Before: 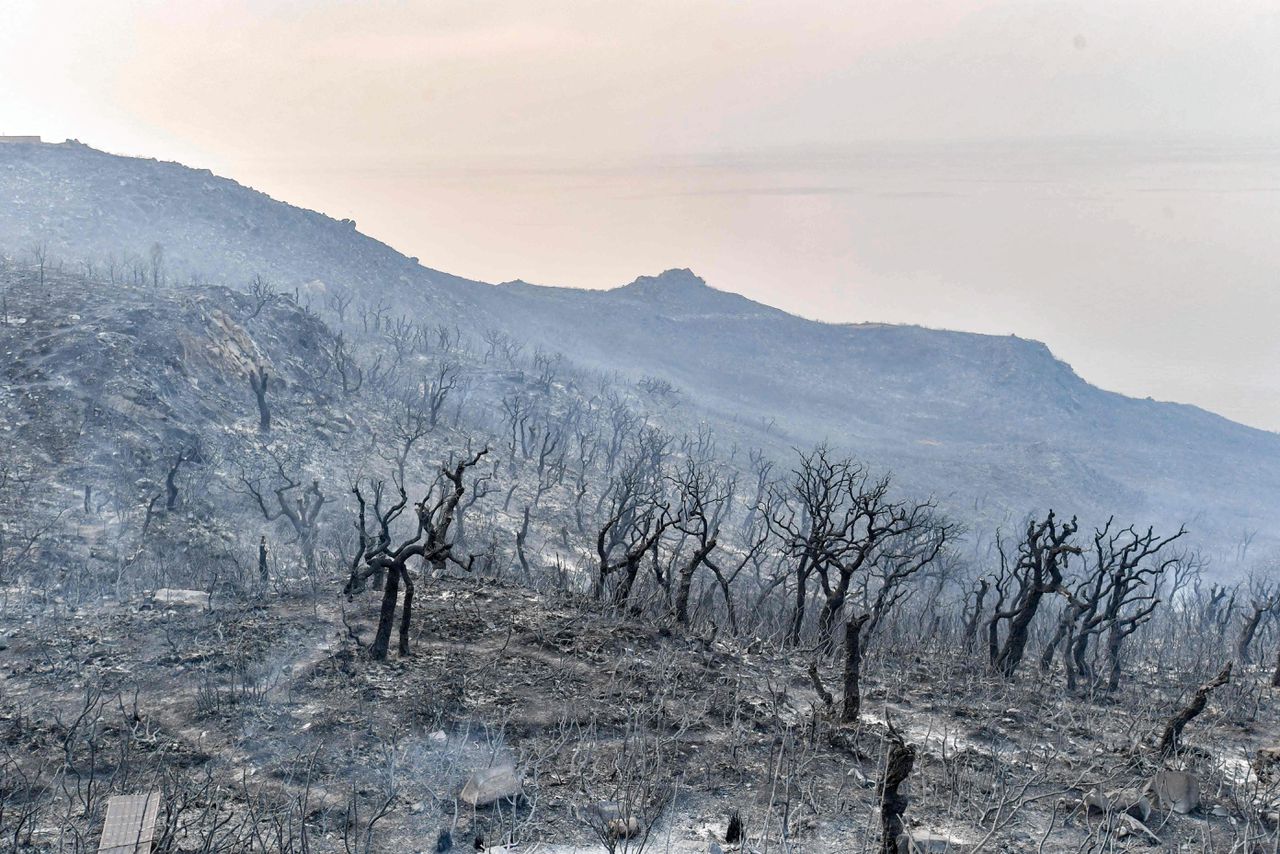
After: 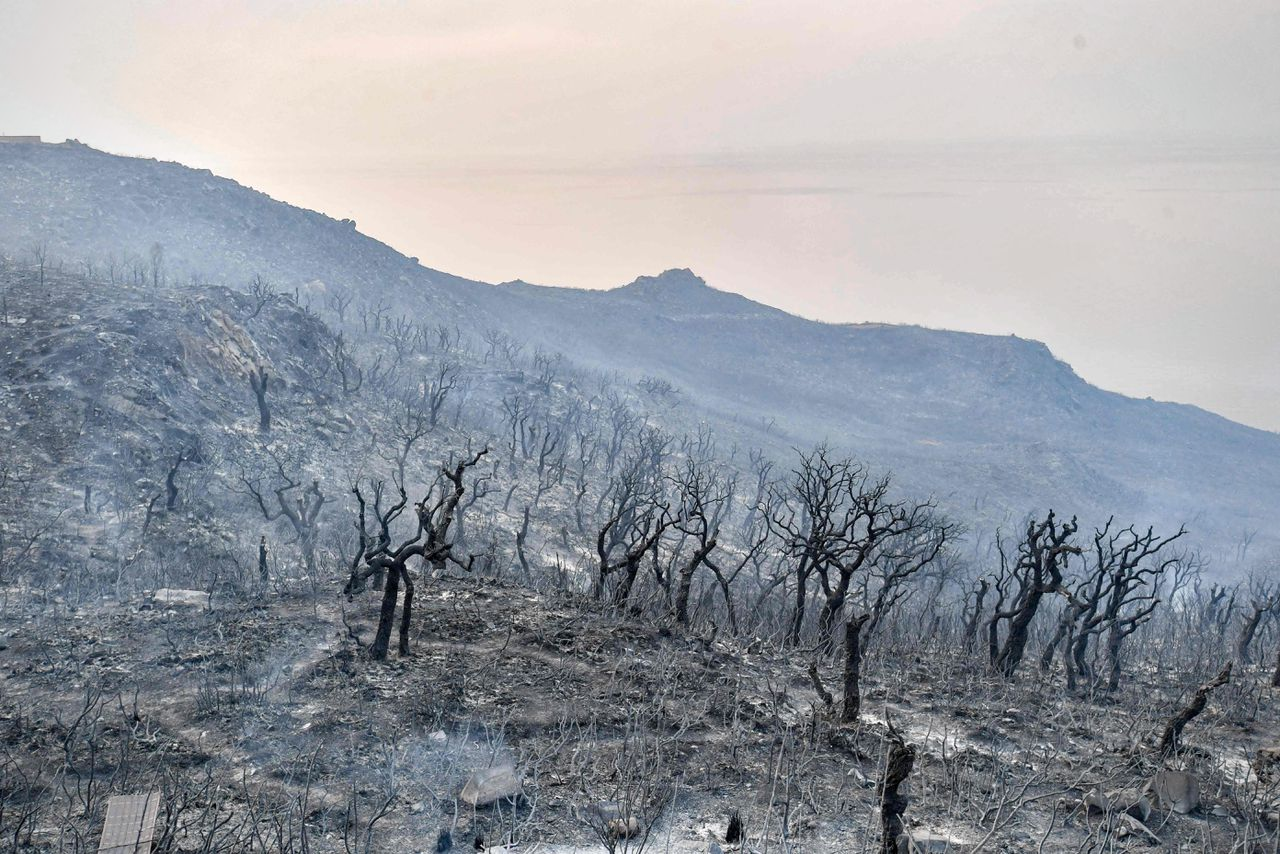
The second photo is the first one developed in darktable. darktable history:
vignetting: fall-off radius 60.92%, saturation 0.04
